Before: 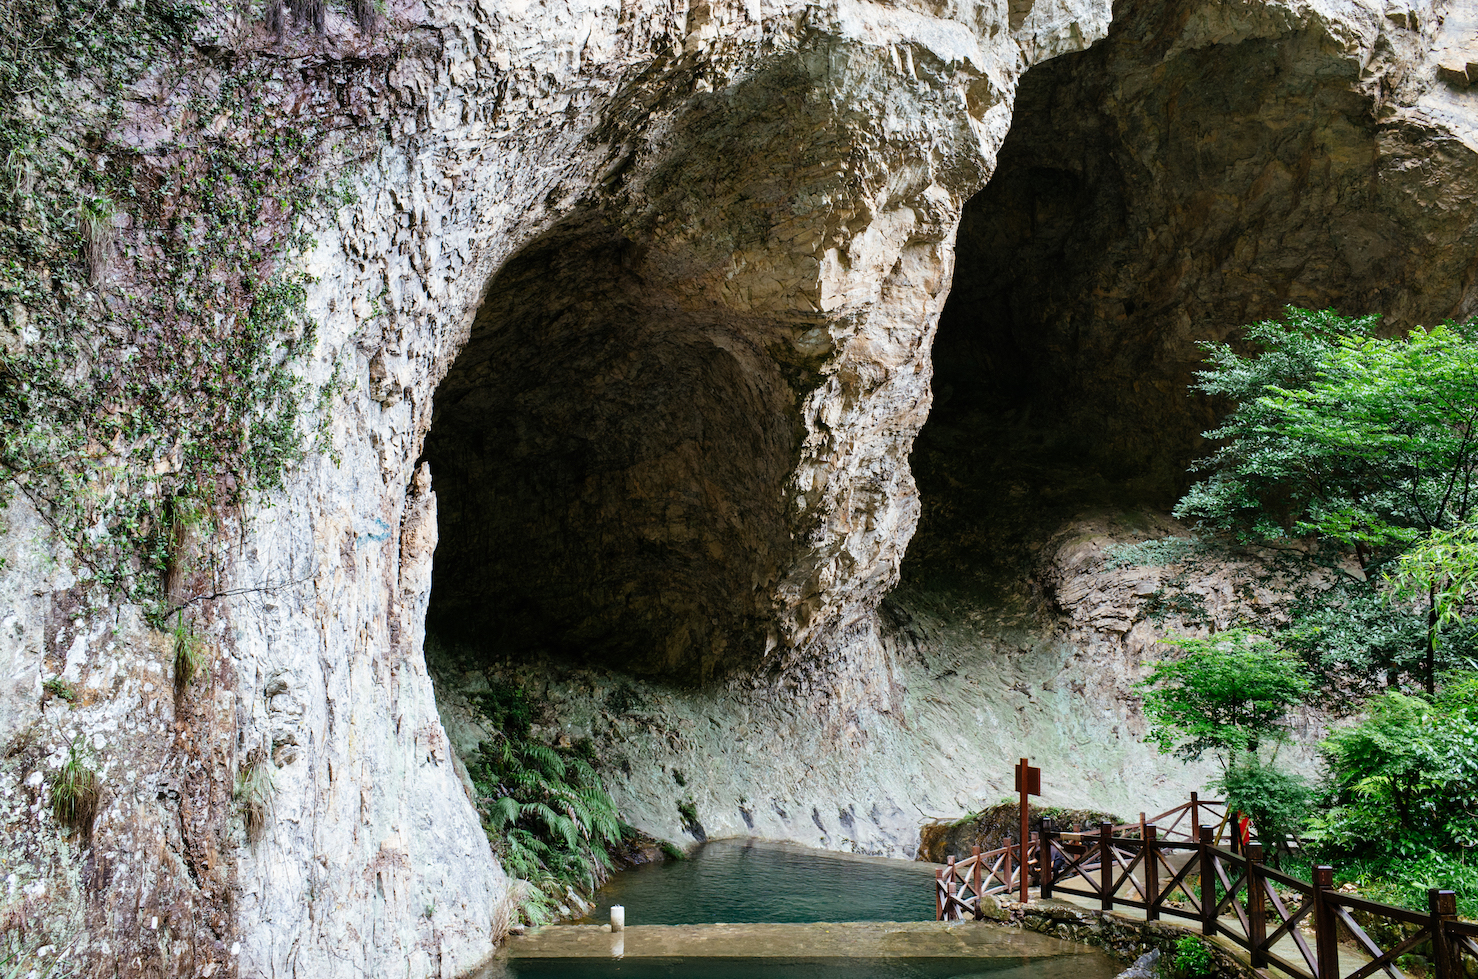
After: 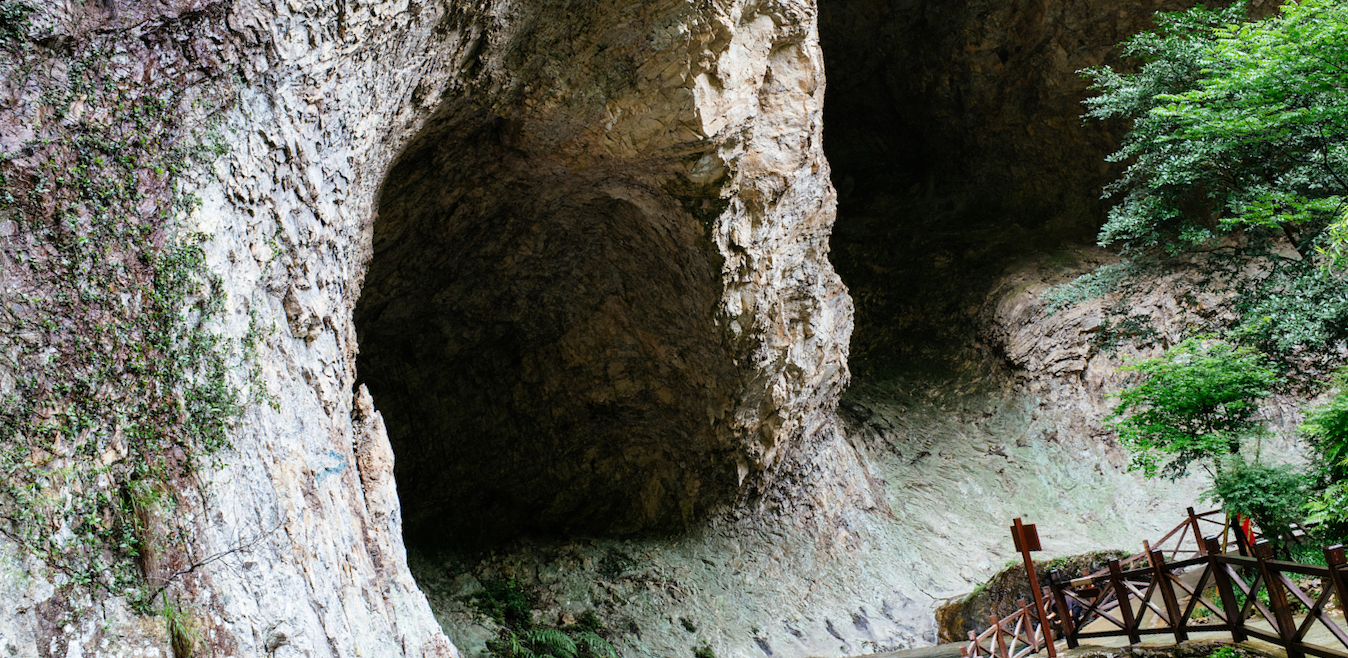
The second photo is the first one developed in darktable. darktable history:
rotate and perspective: rotation -14.8°, crop left 0.1, crop right 0.903, crop top 0.25, crop bottom 0.748
rgb levels: preserve colors max RGB
